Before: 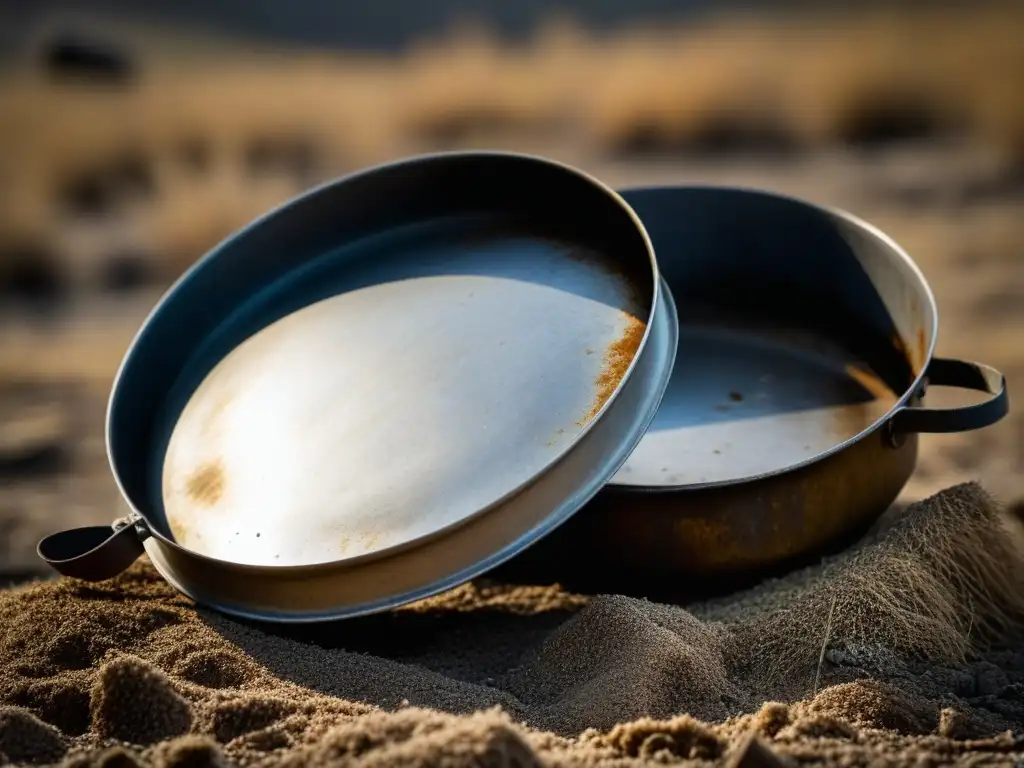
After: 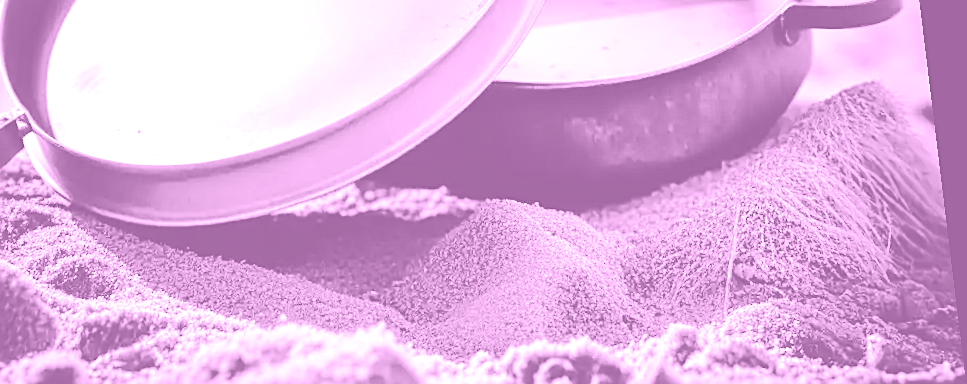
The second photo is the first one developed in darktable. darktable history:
rotate and perspective: rotation 0.128°, lens shift (vertical) -0.181, lens shift (horizontal) -0.044, shear 0.001, automatic cropping off
crop and rotate: left 13.306%, top 48.129%, bottom 2.928%
sharpen: on, module defaults
exposure: black level correction 0.016, exposure 1.774 EV, compensate highlight preservation false
colorize: hue 331.2°, saturation 69%, source mix 30.28%, lightness 69.02%, version 1
